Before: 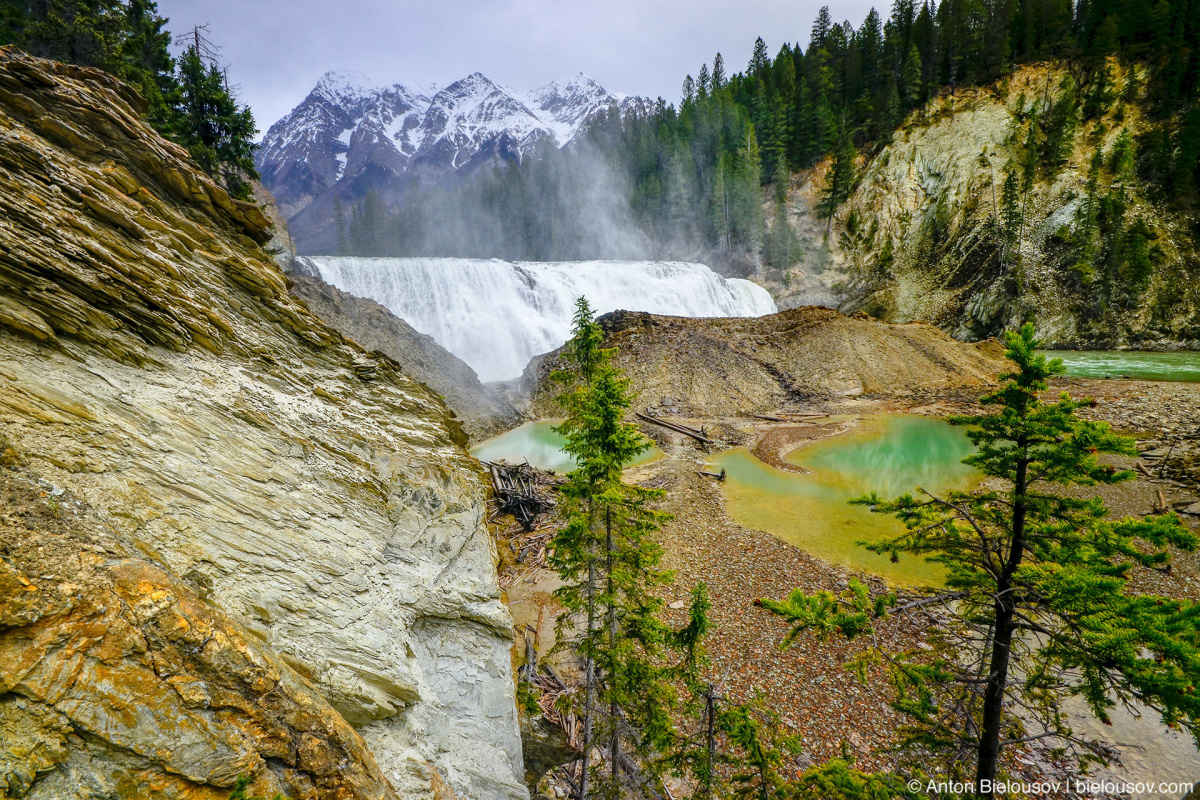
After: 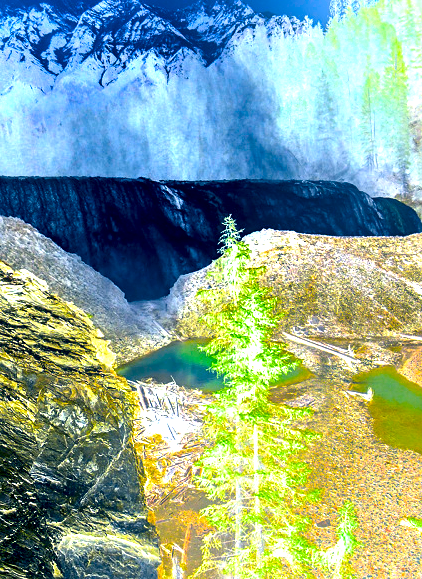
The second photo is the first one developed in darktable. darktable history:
exposure: black level correction 0, exposure 1.015 EV, compensate exposure bias true, compensate highlight preservation false
crop and rotate: left 29.476%, top 10.214%, right 35.32%, bottom 17.333%
sharpen: amount 0.2
color calibration: x 0.37, y 0.382, temperature 4313.32 K
bloom: on, module defaults
